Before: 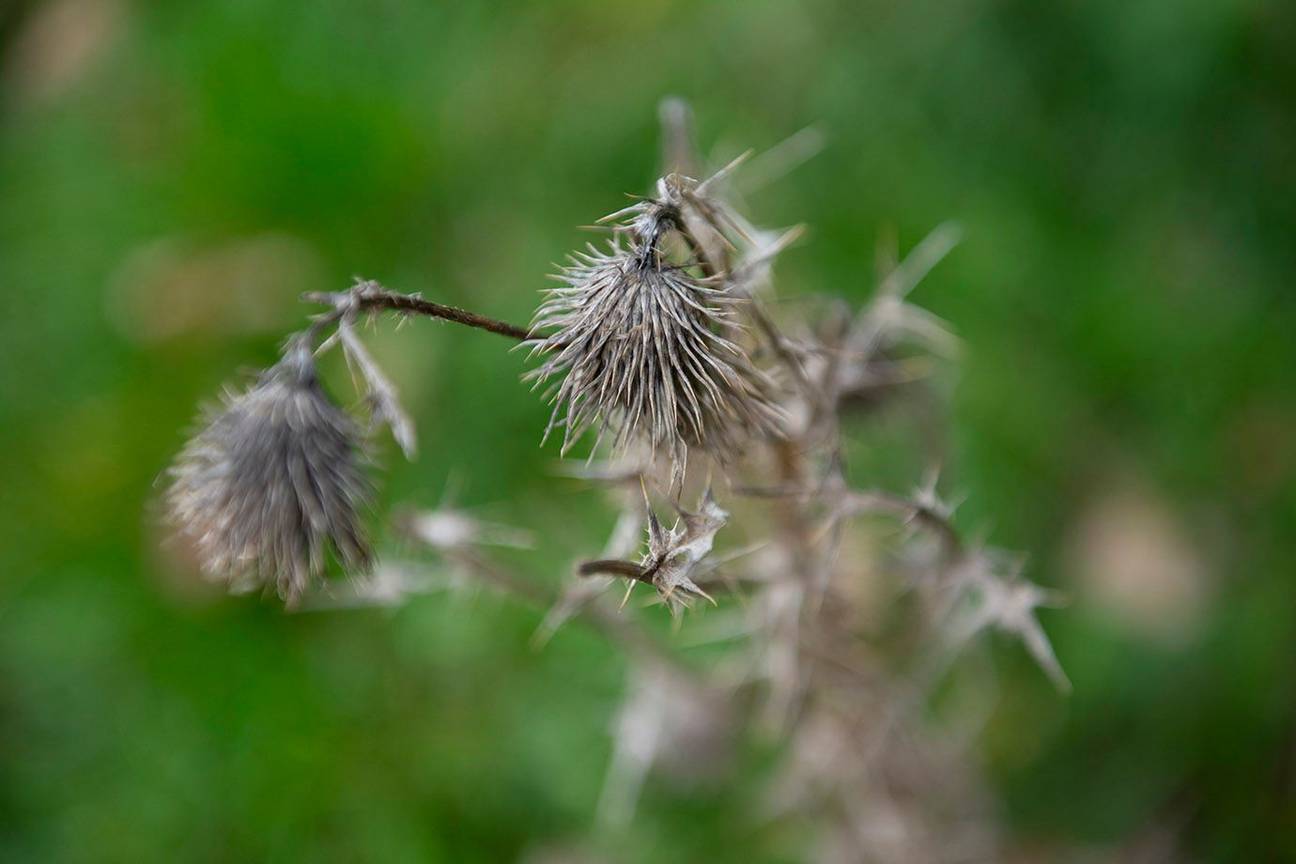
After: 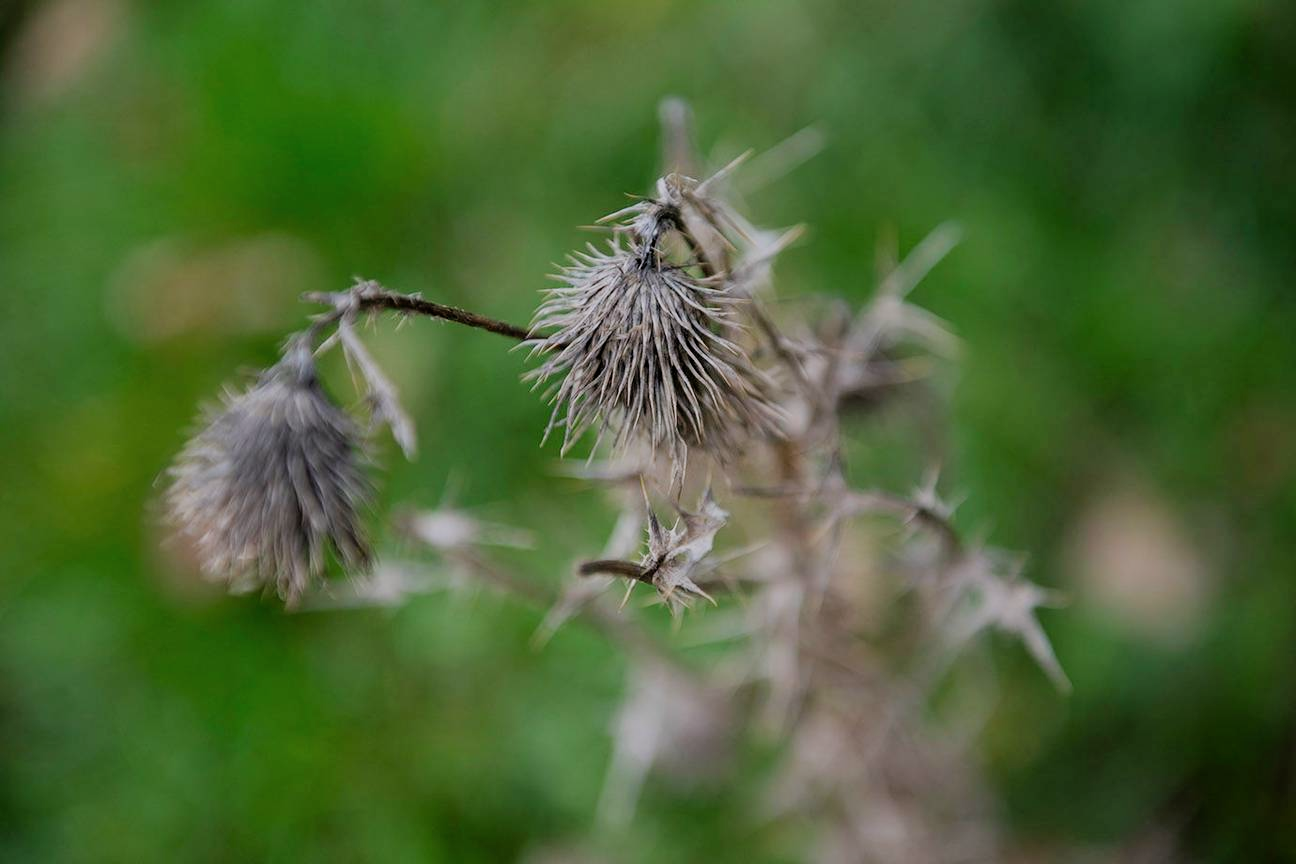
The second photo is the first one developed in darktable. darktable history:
color calibration: illuminant custom, x 0.348, y 0.366, temperature 4940.58 K
filmic rgb: black relative exposure -7.65 EV, white relative exposure 4.56 EV, hardness 3.61
